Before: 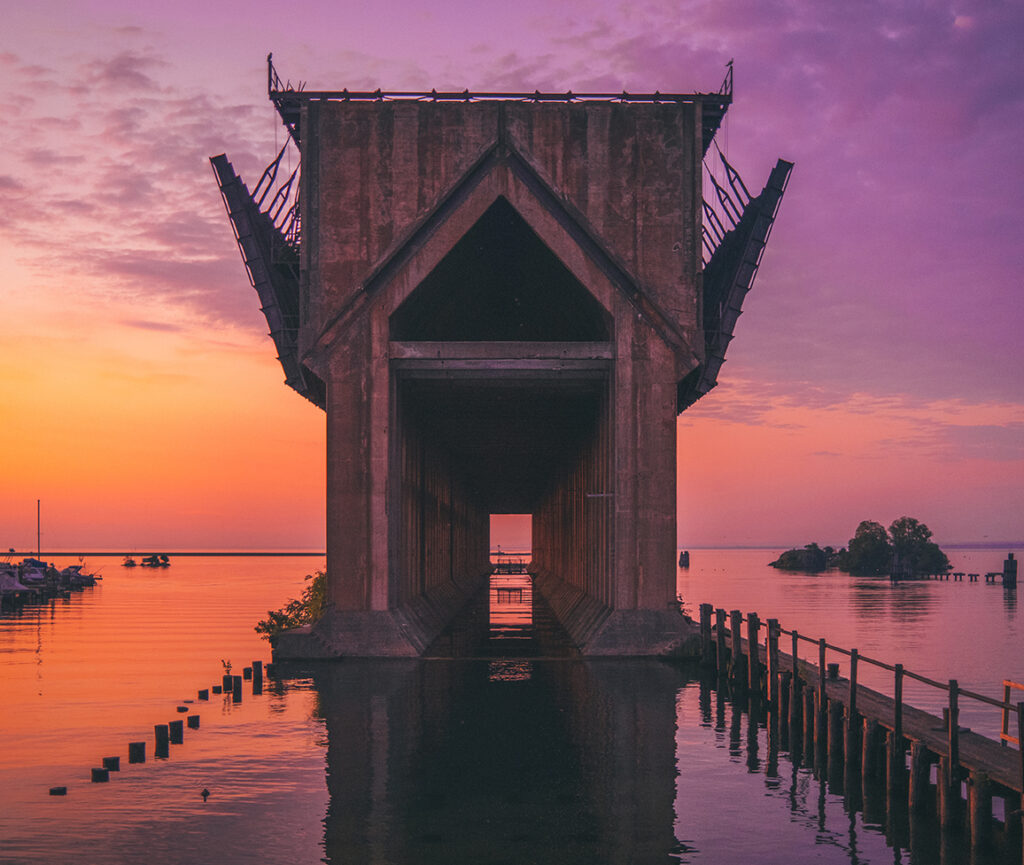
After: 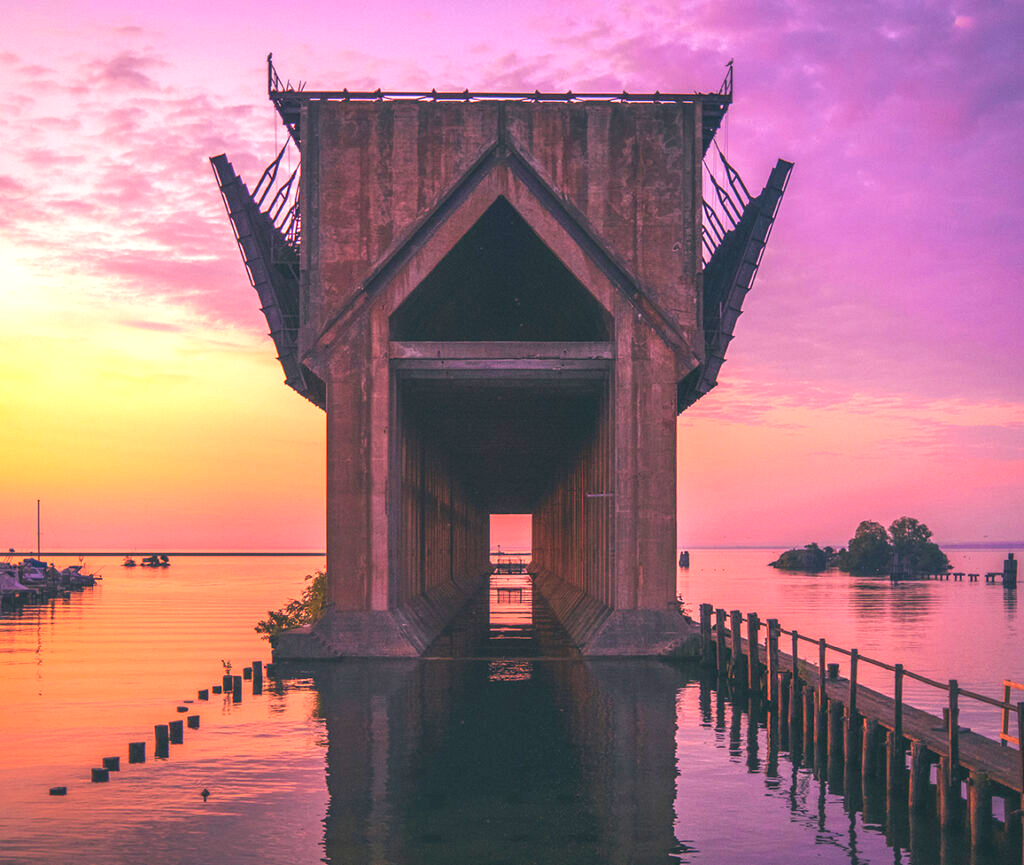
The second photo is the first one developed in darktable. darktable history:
velvia: on, module defaults
exposure: black level correction 0, exposure 1 EV, compensate highlight preservation false
